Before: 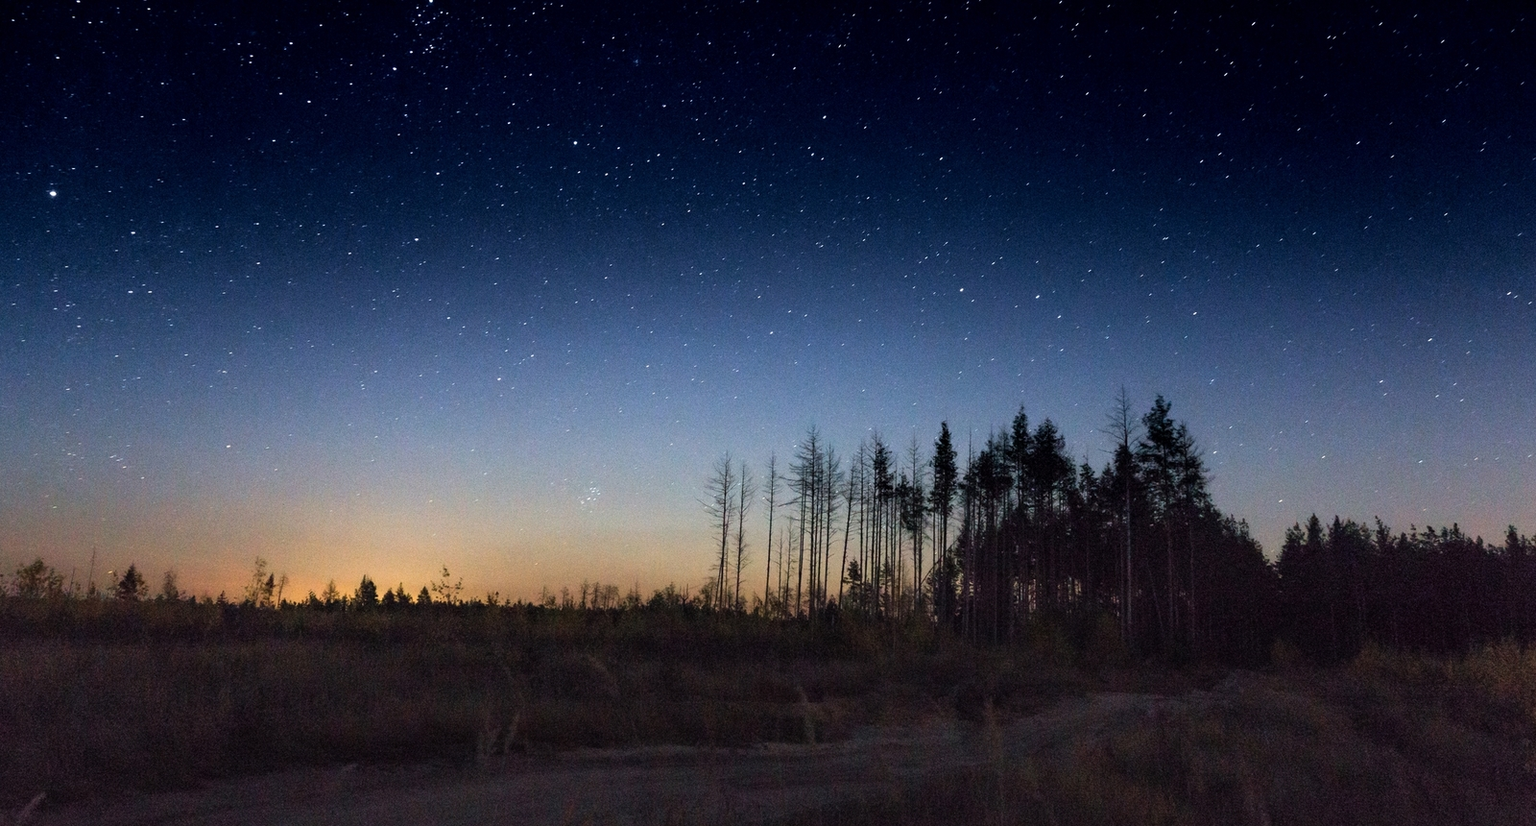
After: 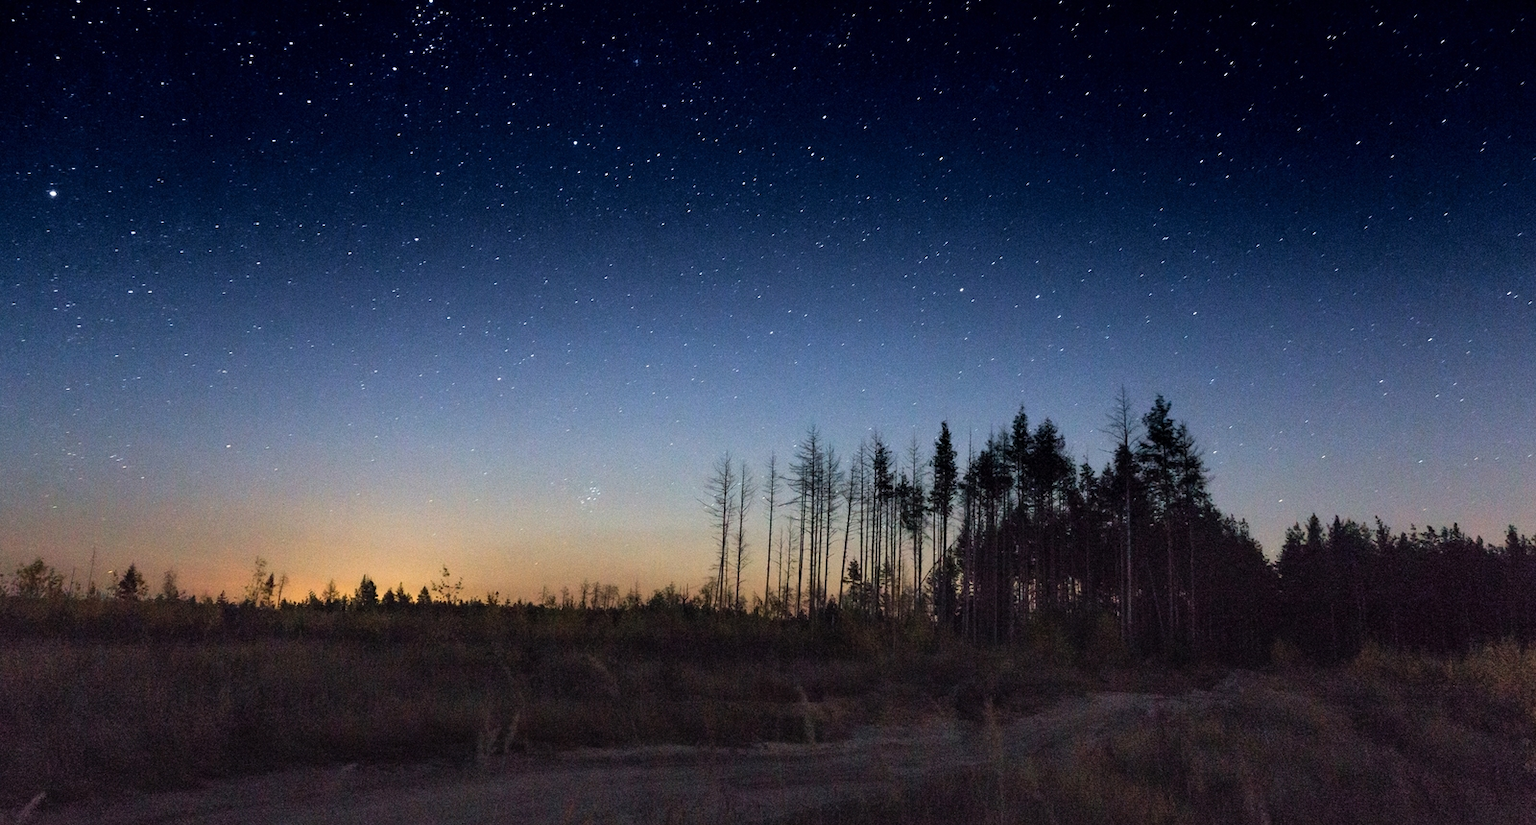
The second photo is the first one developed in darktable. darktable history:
shadows and highlights: shadows 31.53, highlights -32.33, soften with gaussian
